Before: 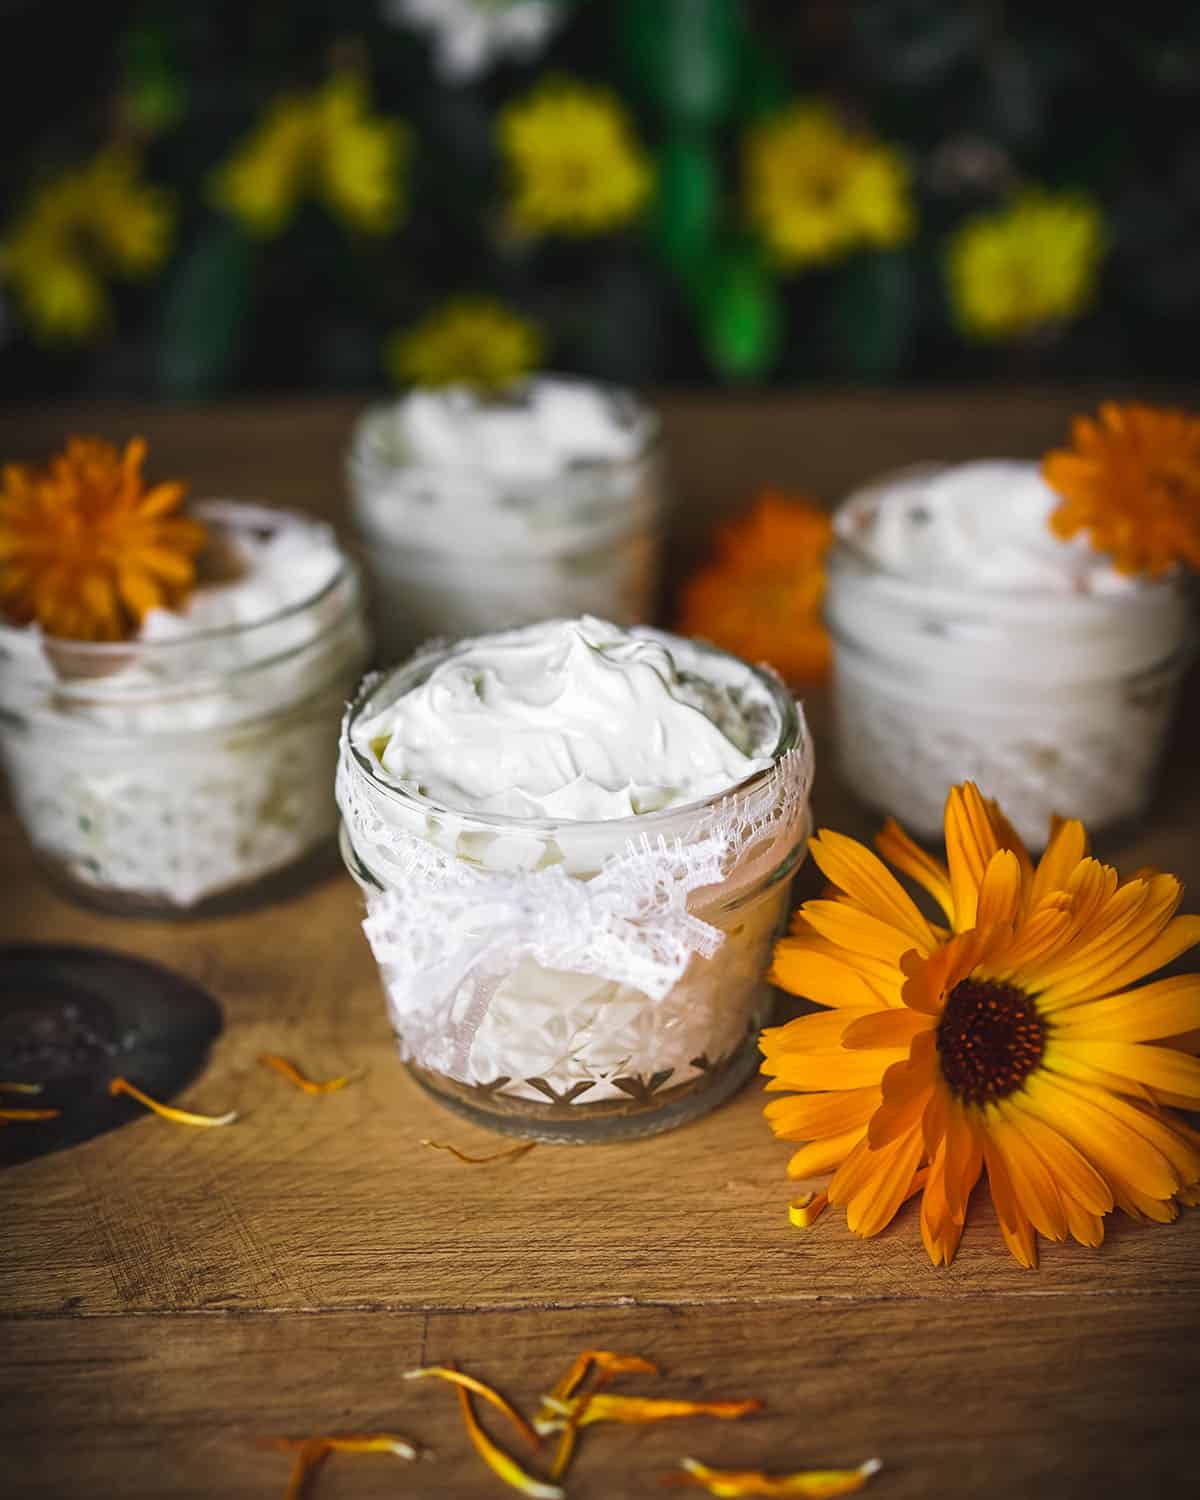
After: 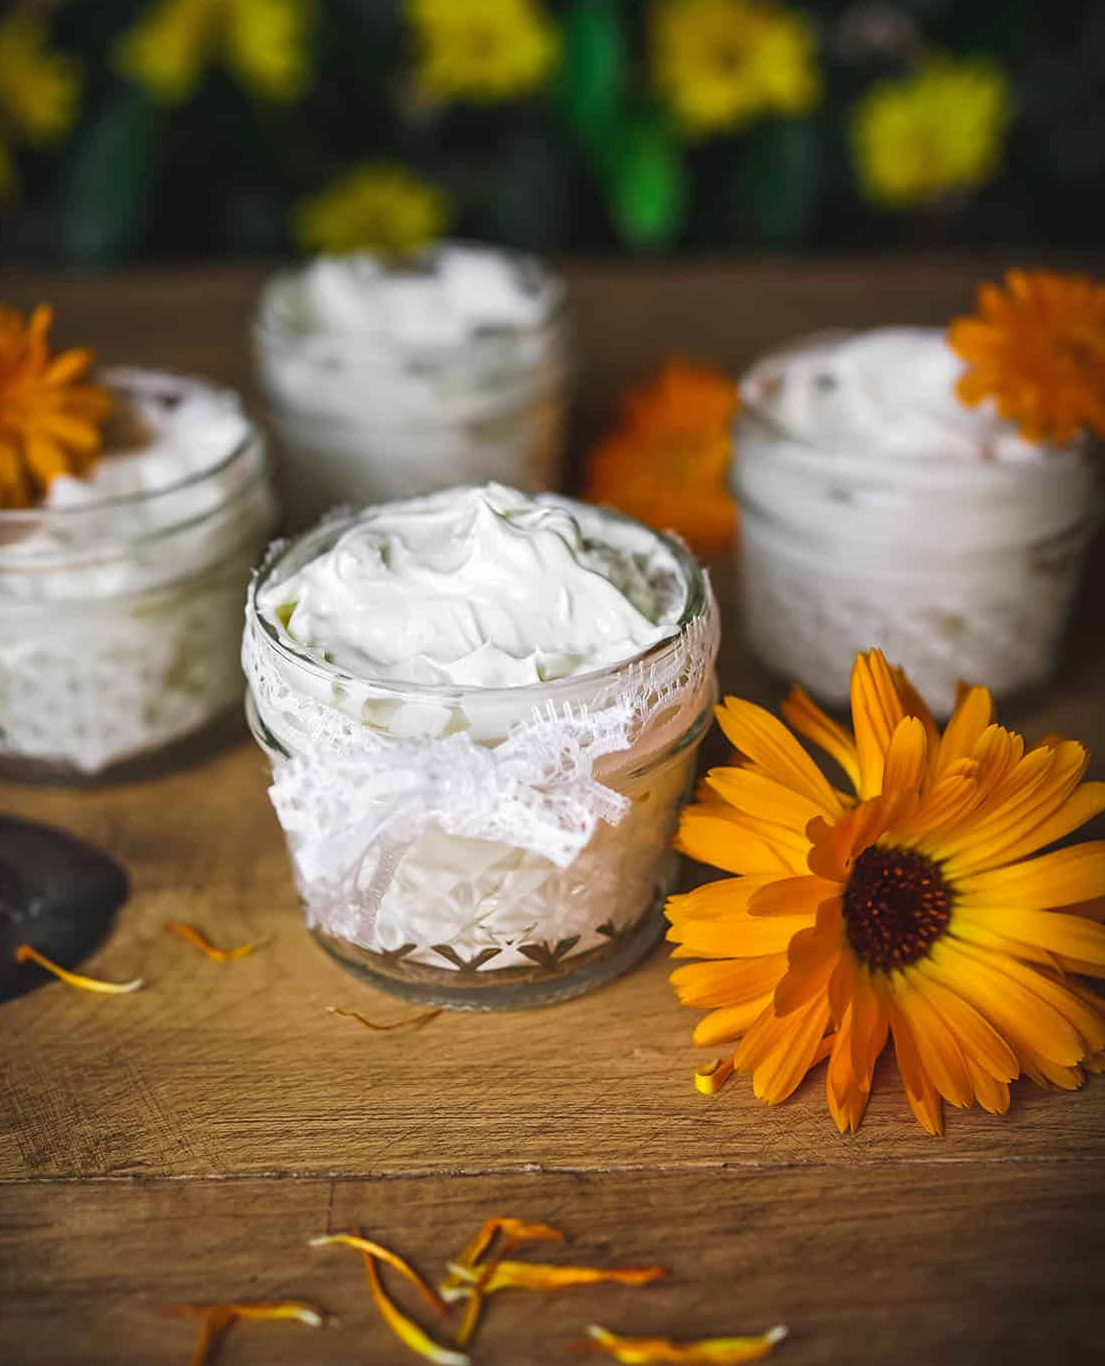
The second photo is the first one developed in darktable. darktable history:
shadows and highlights: shadows 25.46, highlights -25.2, highlights color adjustment 31.81%
crop and rotate: left 7.885%, top 8.902%
